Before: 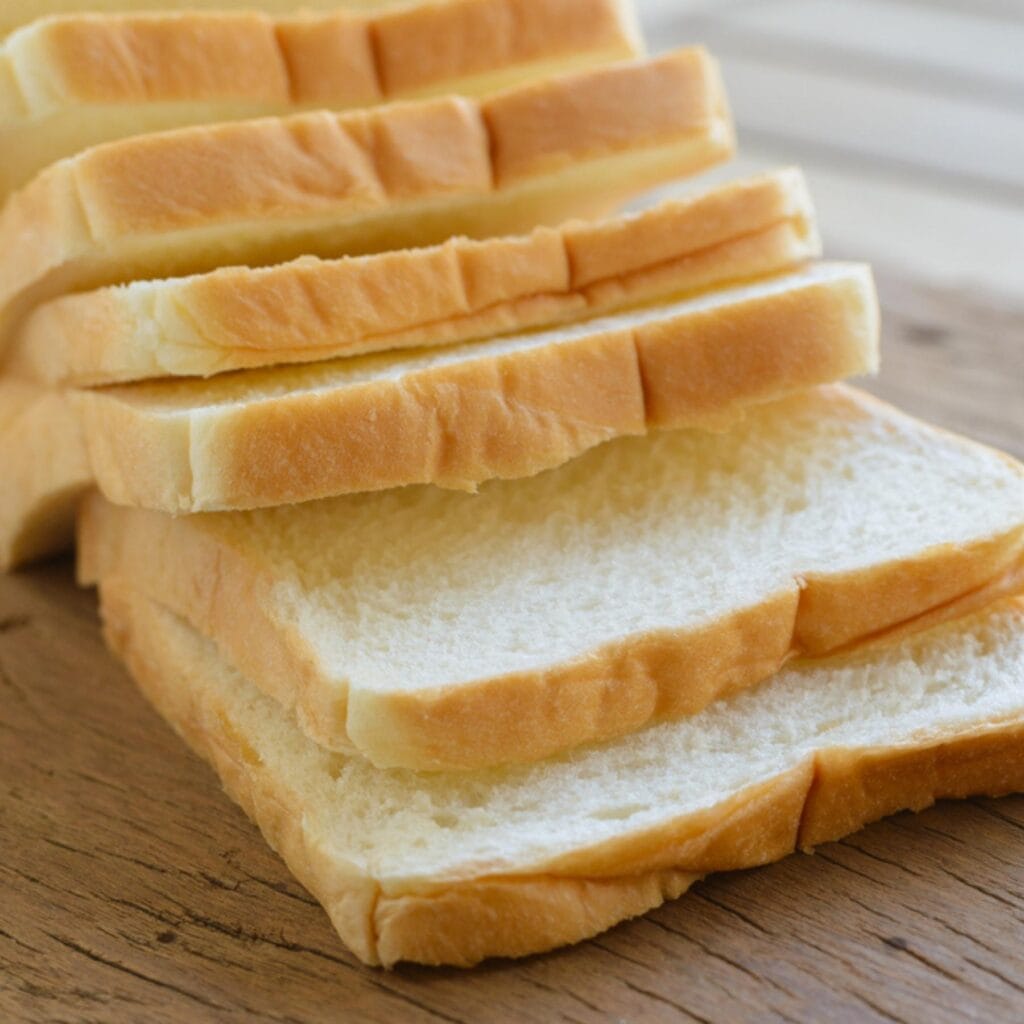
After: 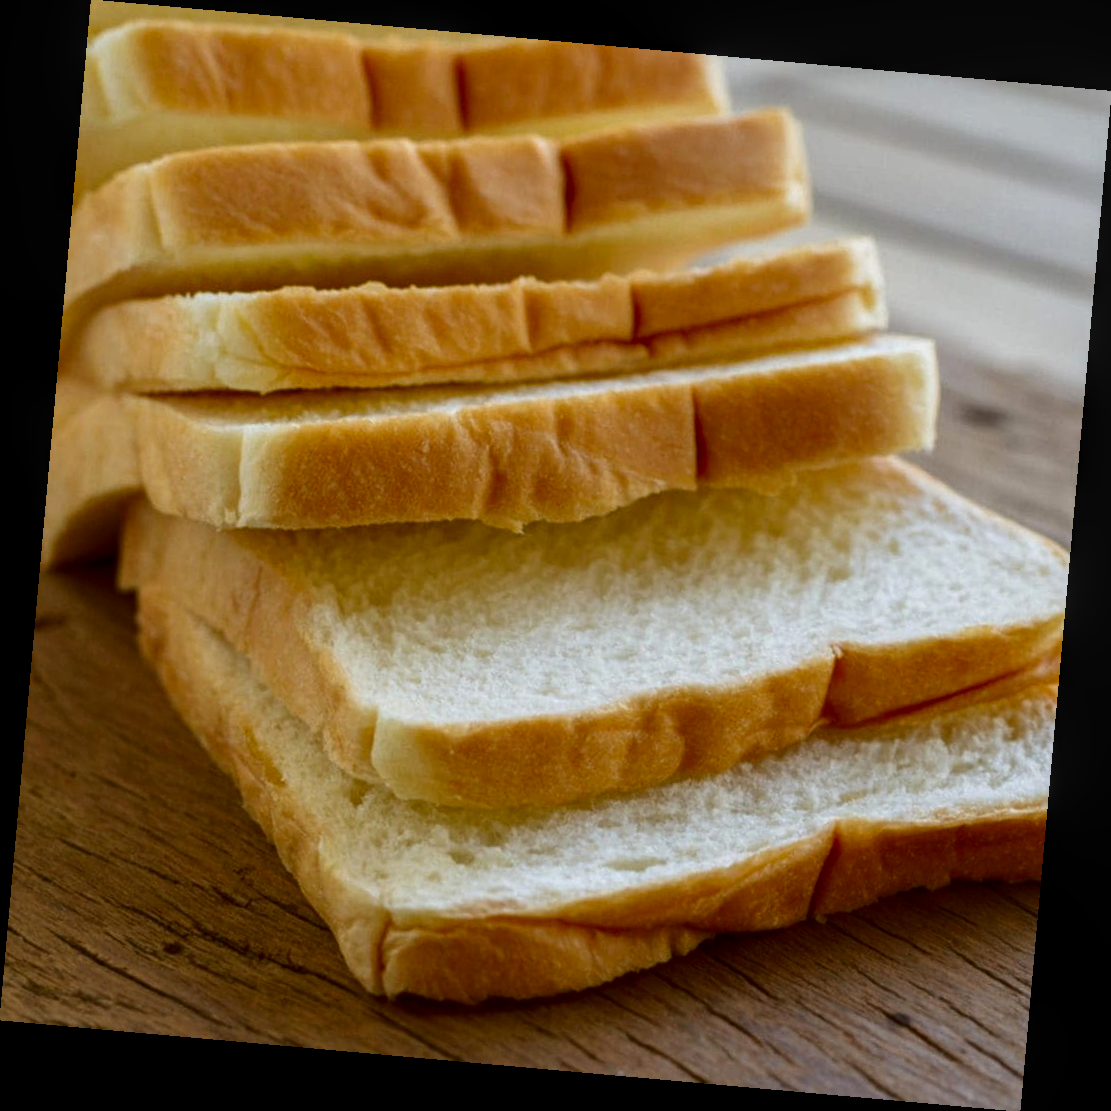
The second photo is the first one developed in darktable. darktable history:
rotate and perspective: rotation 5.12°, automatic cropping off
local contrast: on, module defaults
contrast brightness saturation: contrast 0.1, brightness -0.26, saturation 0.14
